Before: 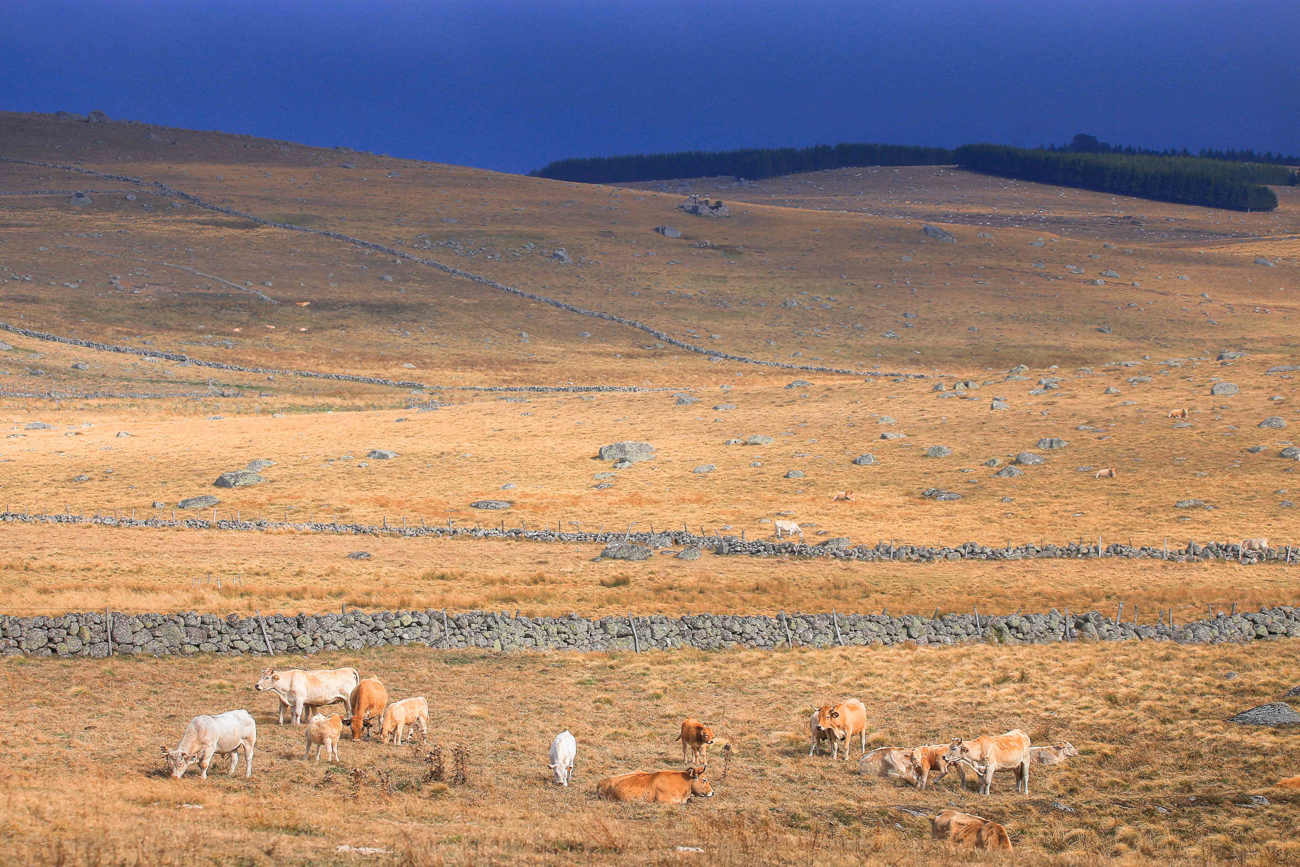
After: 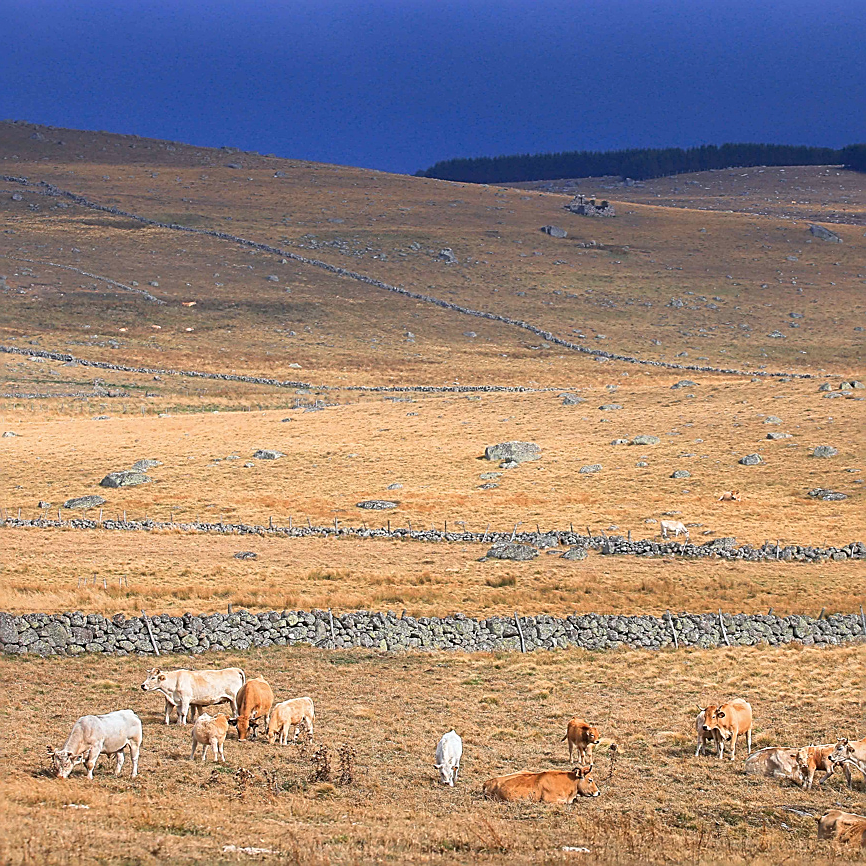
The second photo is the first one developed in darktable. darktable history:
white balance: red 0.986, blue 1.01
sharpen: amount 1
crop and rotate: left 8.786%, right 24.548%
rgb levels: preserve colors max RGB
